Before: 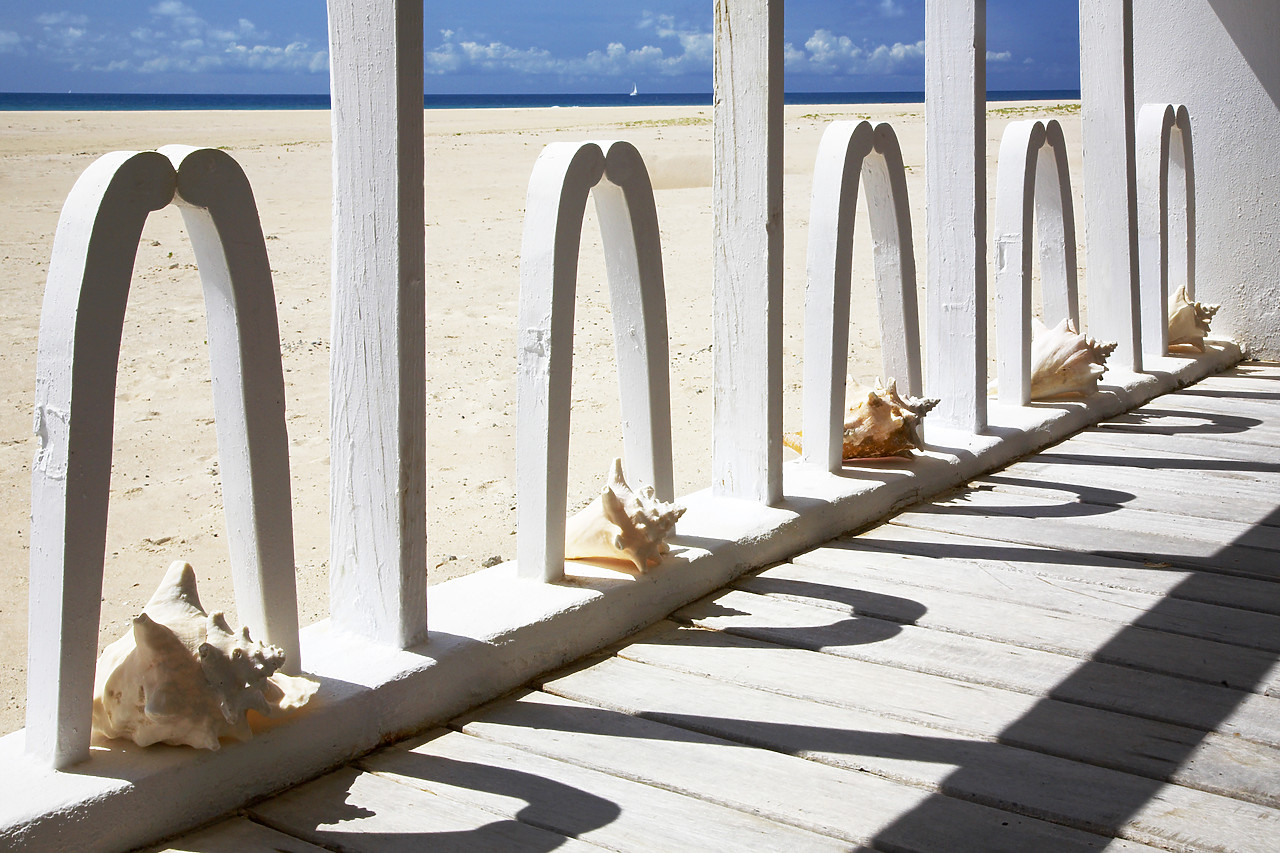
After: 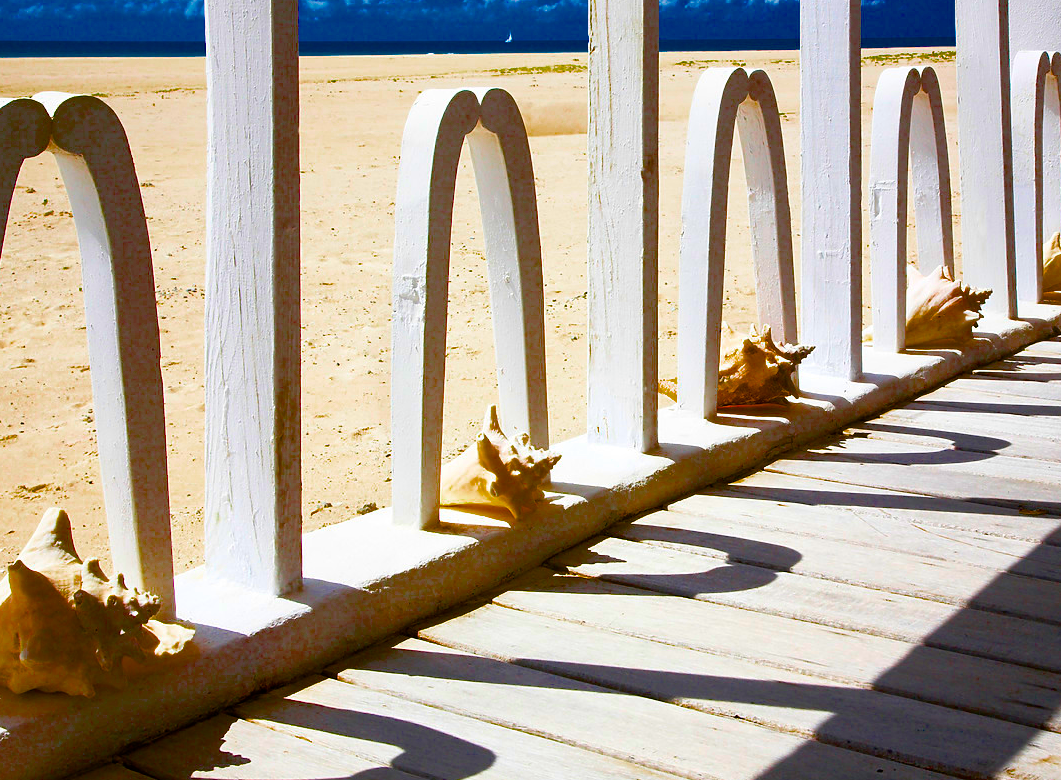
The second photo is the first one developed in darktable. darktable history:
color balance rgb: linear chroma grading › global chroma 15.008%, perceptual saturation grading › global saturation 99.447%, perceptual brilliance grading › global brilliance 2.654%, perceptual brilliance grading › highlights -2.851%, perceptual brilliance grading › shadows 2.629%, global vibrance 10.342%, saturation formula JzAzBz (2021)
crop: left 9.802%, top 6.23%, right 7.25%, bottom 2.283%
